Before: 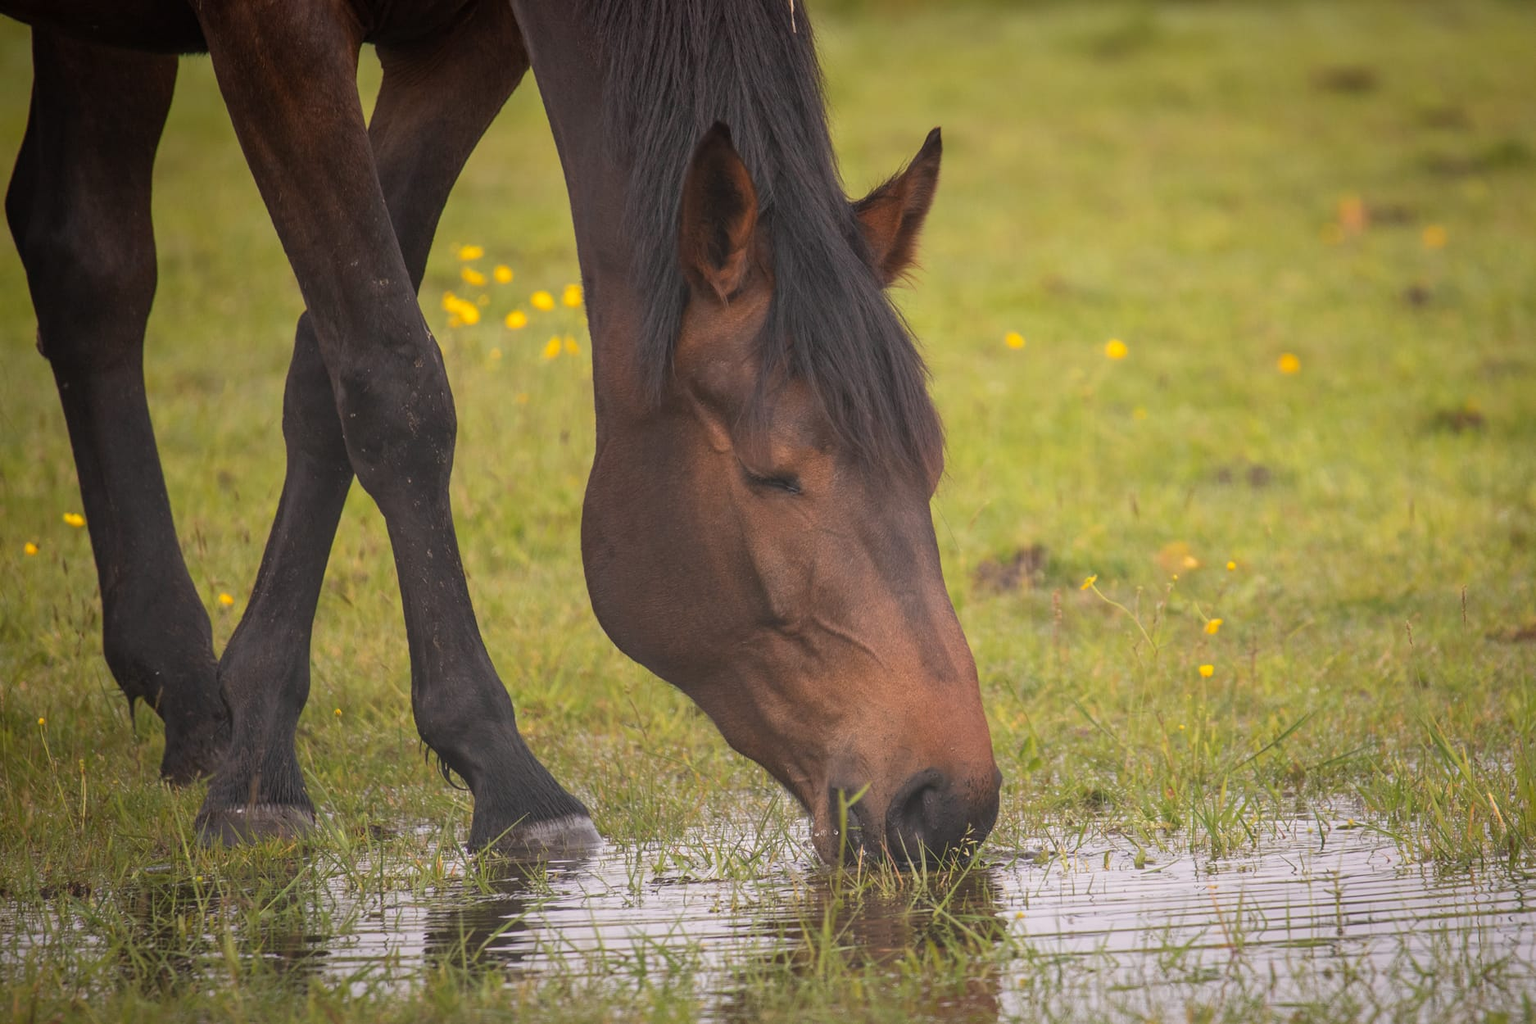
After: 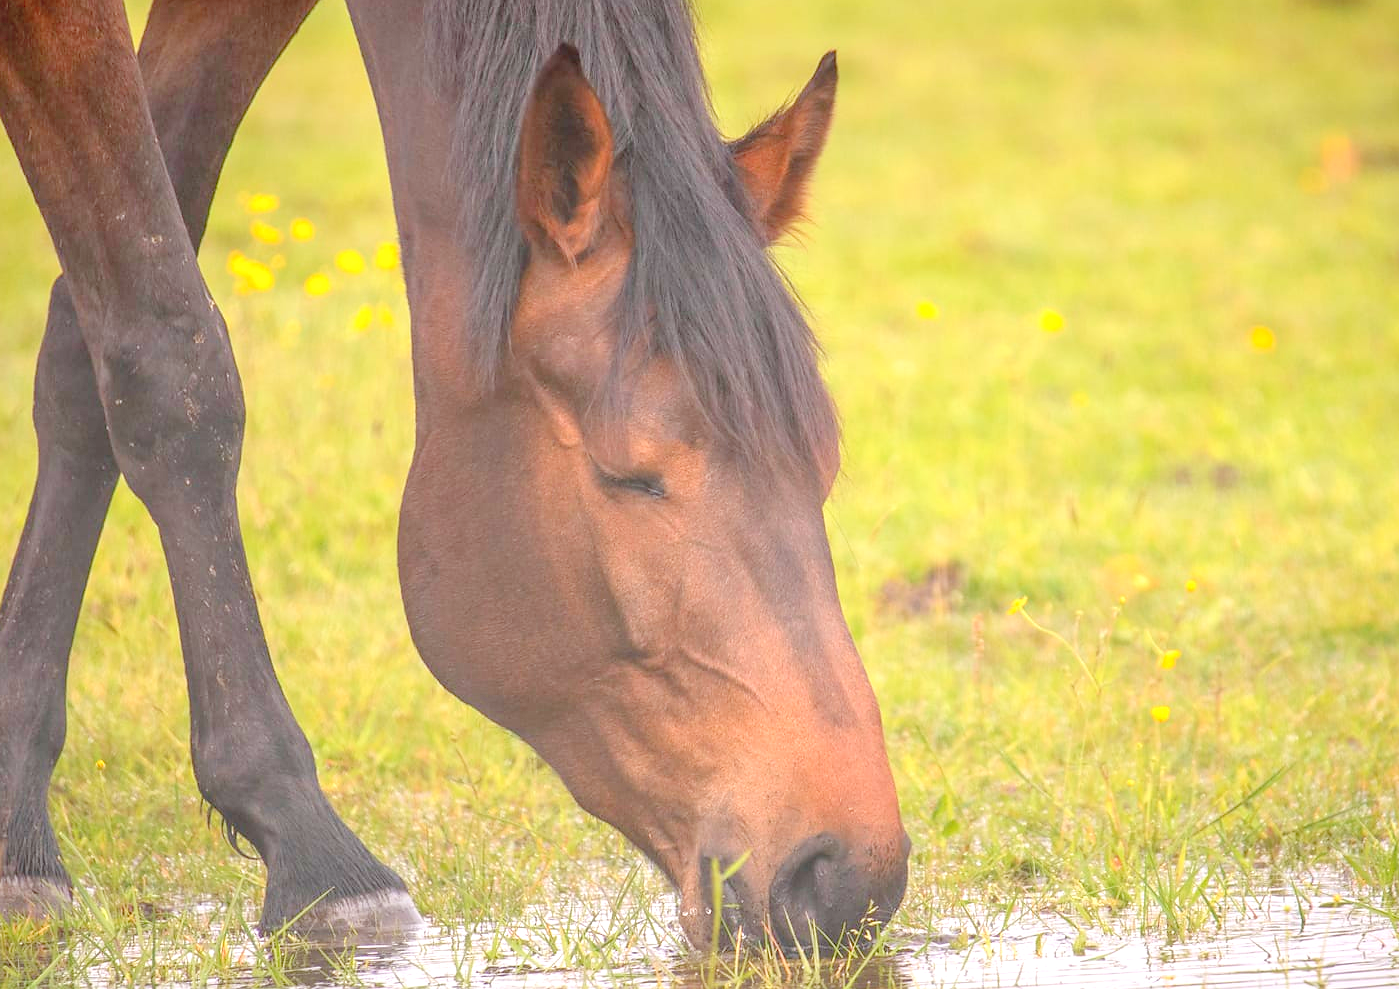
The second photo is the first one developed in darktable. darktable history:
crop: left 16.685%, top 8.426%, right 8.699%, bottom 12.444%
sharpen: radius 1.006, threshold 0.981
local contrast: on, module defaults
levels: levels [0.008, 0.318, 0.836]
